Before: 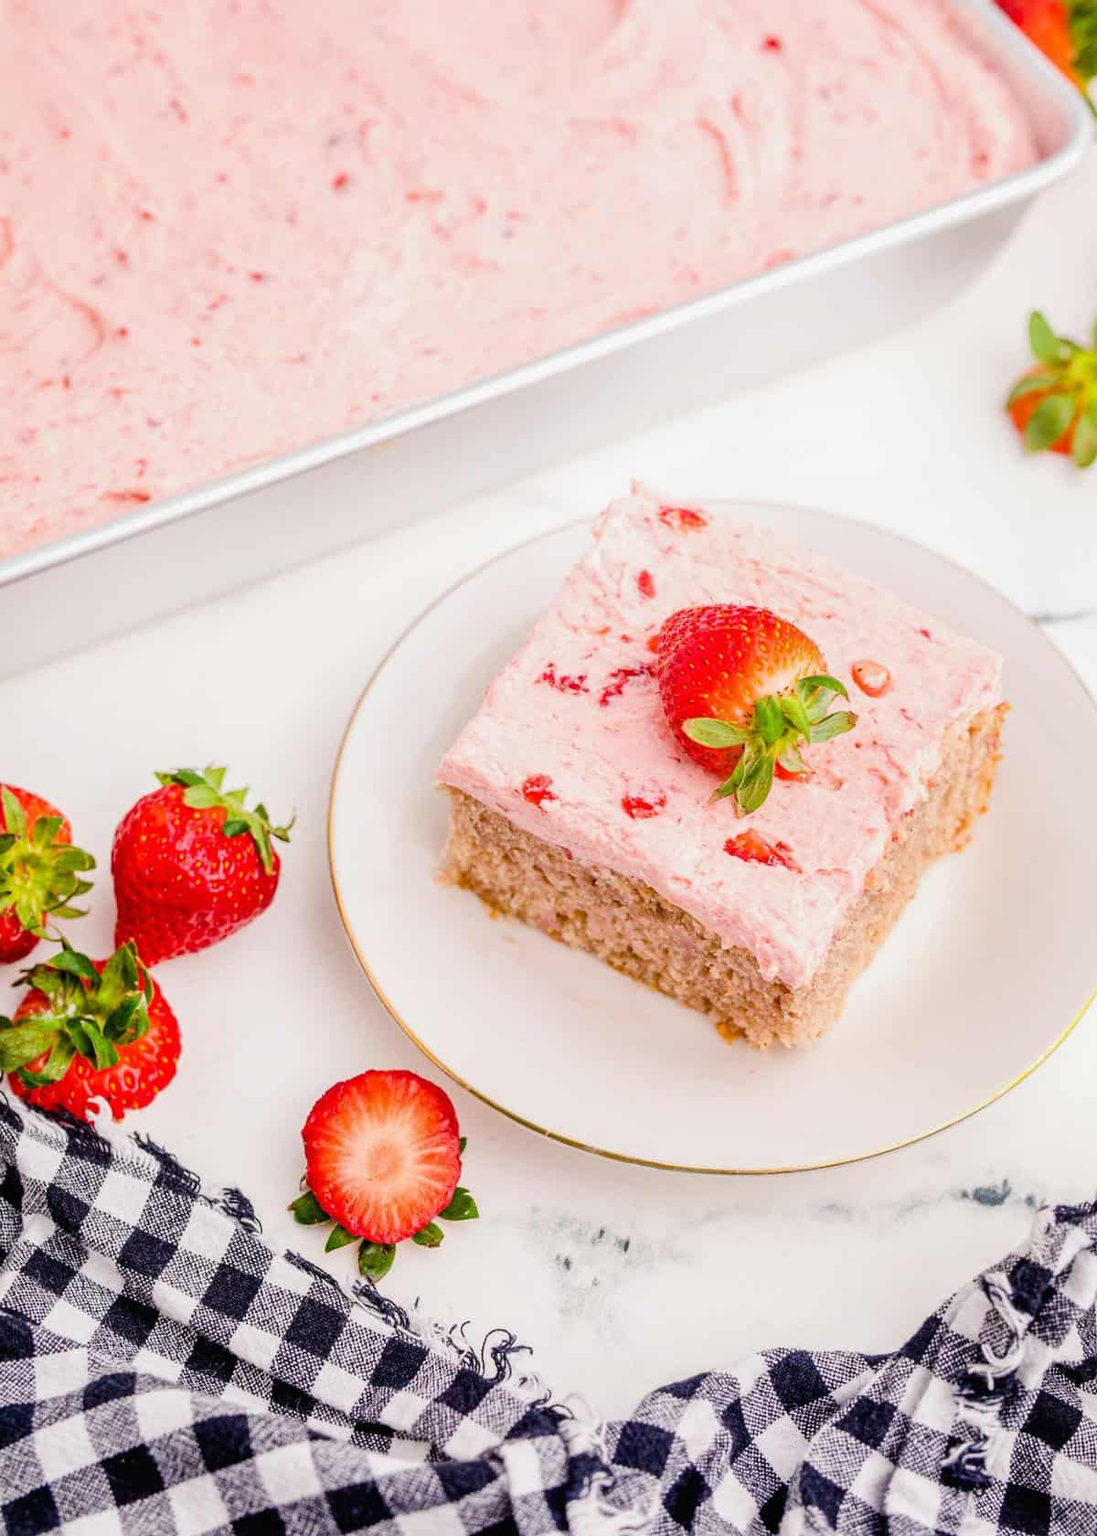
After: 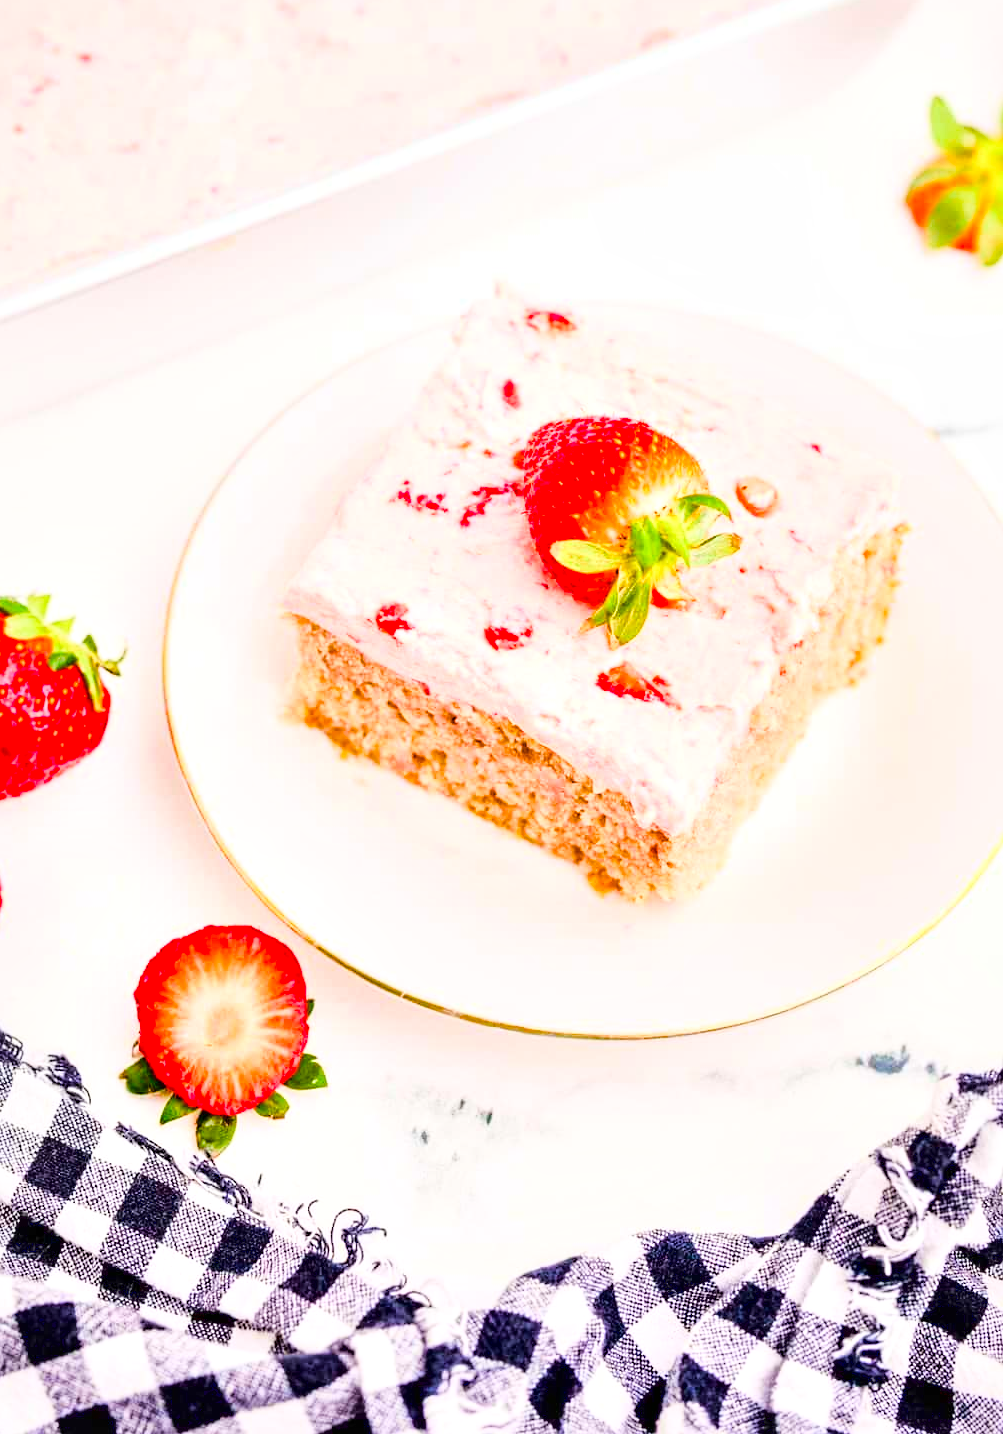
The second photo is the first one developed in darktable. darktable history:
local contrast: mode bilateral grid, contrast 20, coarseness 50, detail 161%, midtone range 0.2
crop: left 16.394%, top 14.586%
base curve: curves: ch0 [(0, 0.003) (0.001, 0.002) (0.006, 0.004) (0.02, 0.022) (0.048, 0.086) (0.094, 0.234) (0.162, 0.431) (0.258, 0.629) (0.385, 0.8) (0.548, 0.918) (0.751, 0.988) (1, 1)]
sharpen: radius 5.343, amount 0.311, threshold 26.218
color balance rgb: perceptual saturation grading › global saturation 20%, perceptual saturation grading › highlights -25.397%, perceptual saturation grading › shadows 50.434%, contrast -10.487%
